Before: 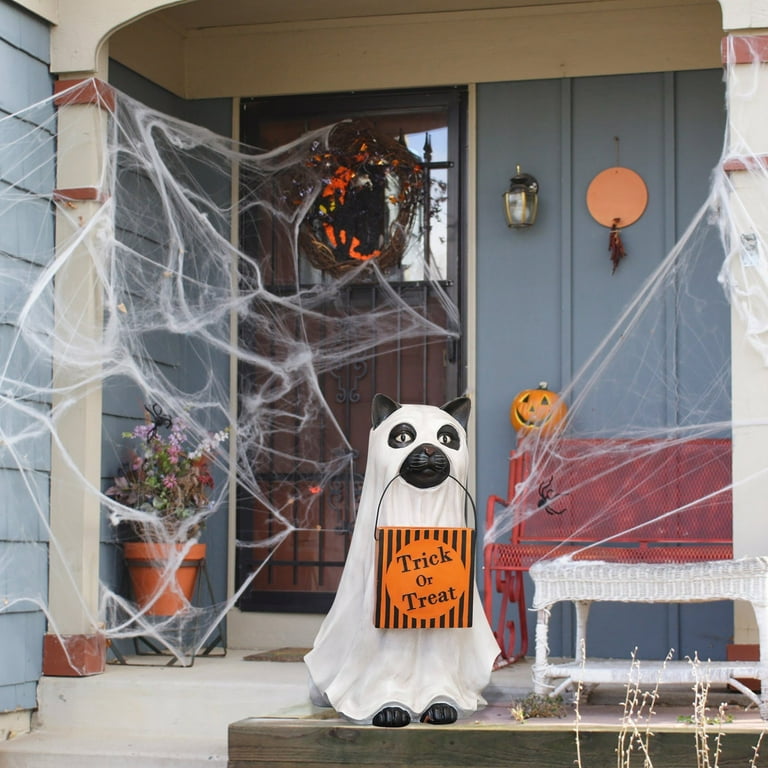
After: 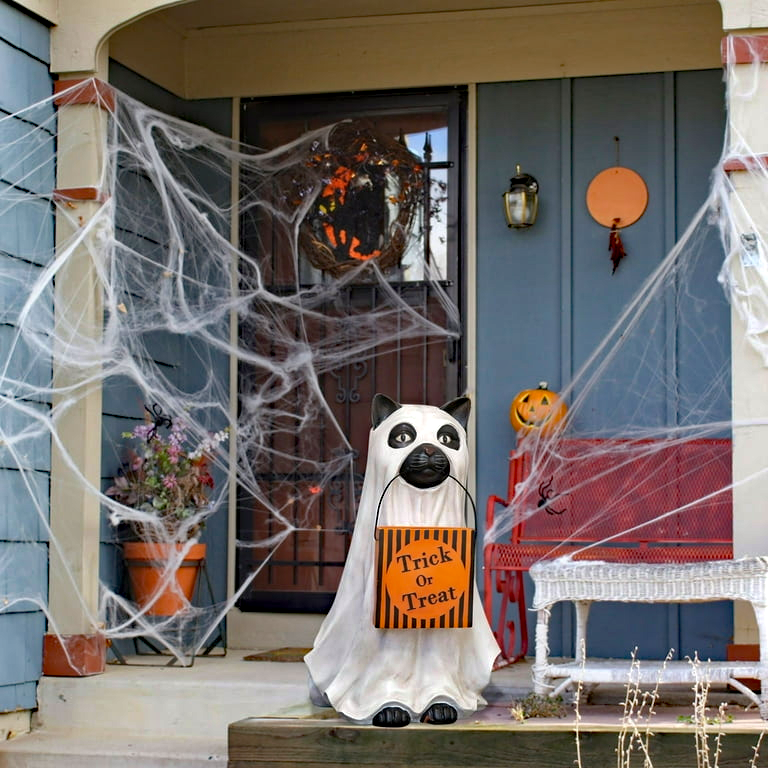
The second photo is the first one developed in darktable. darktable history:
haze removal: strength 0.519, distance 0.922, compatibility mode true, adaptive false
